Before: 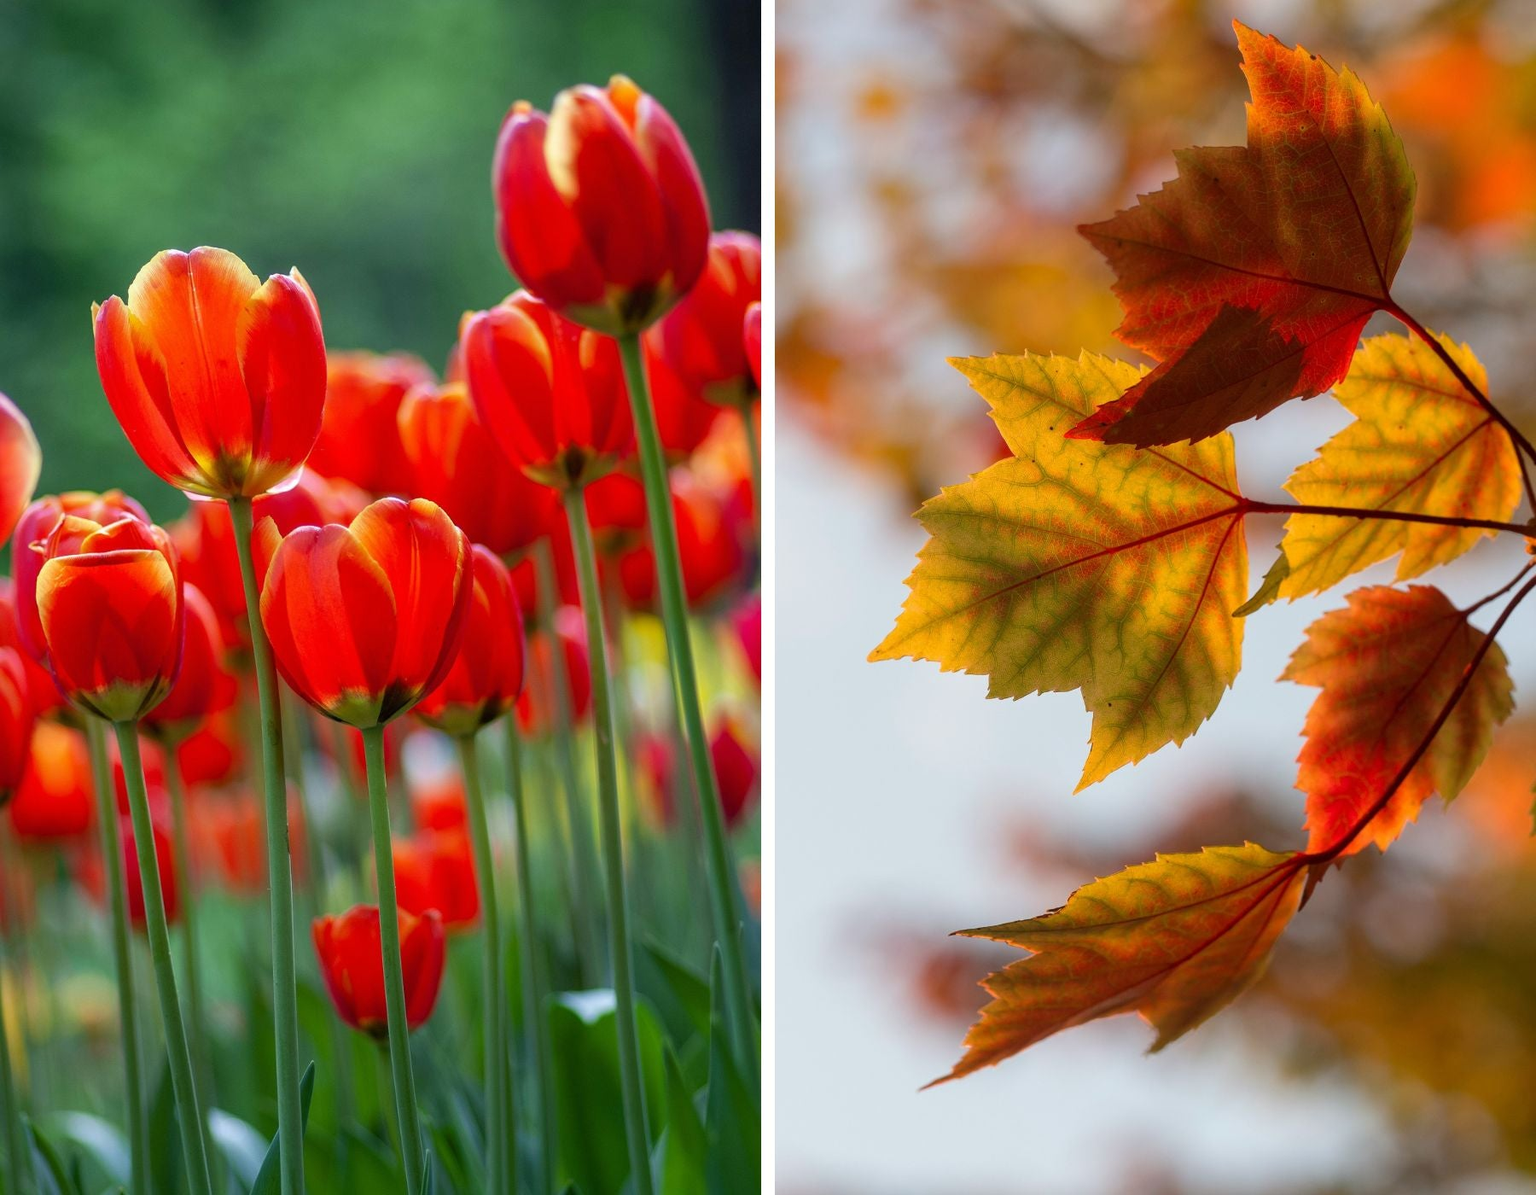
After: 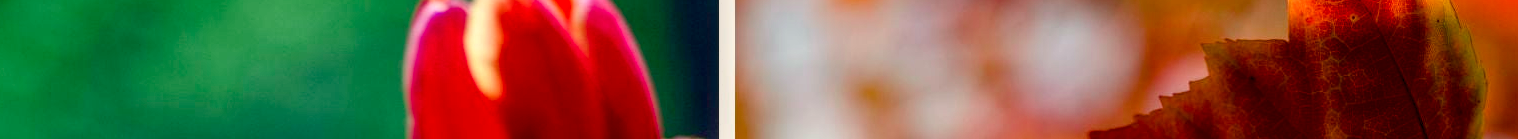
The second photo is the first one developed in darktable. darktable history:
tone curve: curves: ch0 [(0, 0) (0.059, 0.027) (0.162, 0.125) (0.304, 0.279) (0.547, 0.532) (0.828, 0.815) (1, 0.983)]; ch1 [(0, 0) (0.23, 0.166) (0.34, 0.298) (0.371, 0.334) (0.435, 0.408) (0.477, 0.469) (0.499, 0.498) (0.529, 0.544) (0.559, 0.587) (0.743, 0.798) (1, 1)]; ch2 [(0, 0) (0.431, 0.414) (0.498, 0.503) (0.524, 0.531) (0.568, 0.567) (0.6, 0.597) (0.643, 0.631) (0.74, 0.721) (1, 1)], color space Lab, independent channels, preserve colors none
color balance rgb: shadows lift › chroma 1%, shadows lift › hue 240.84°, highlights gain › chroma 2%, highlights gain › hue 73.2°, global offset › luminance -0.5%, perceptual saturation grading › global saturation 20%, perceptual saturation grading › highlights -25%, perceptual saturation grading › shadows 50%, global vibrance 15%
local contrast: detail 130%
crop and rotate: left 9.644%, top 9.491%, right 6.021%, bottom 80.509%
